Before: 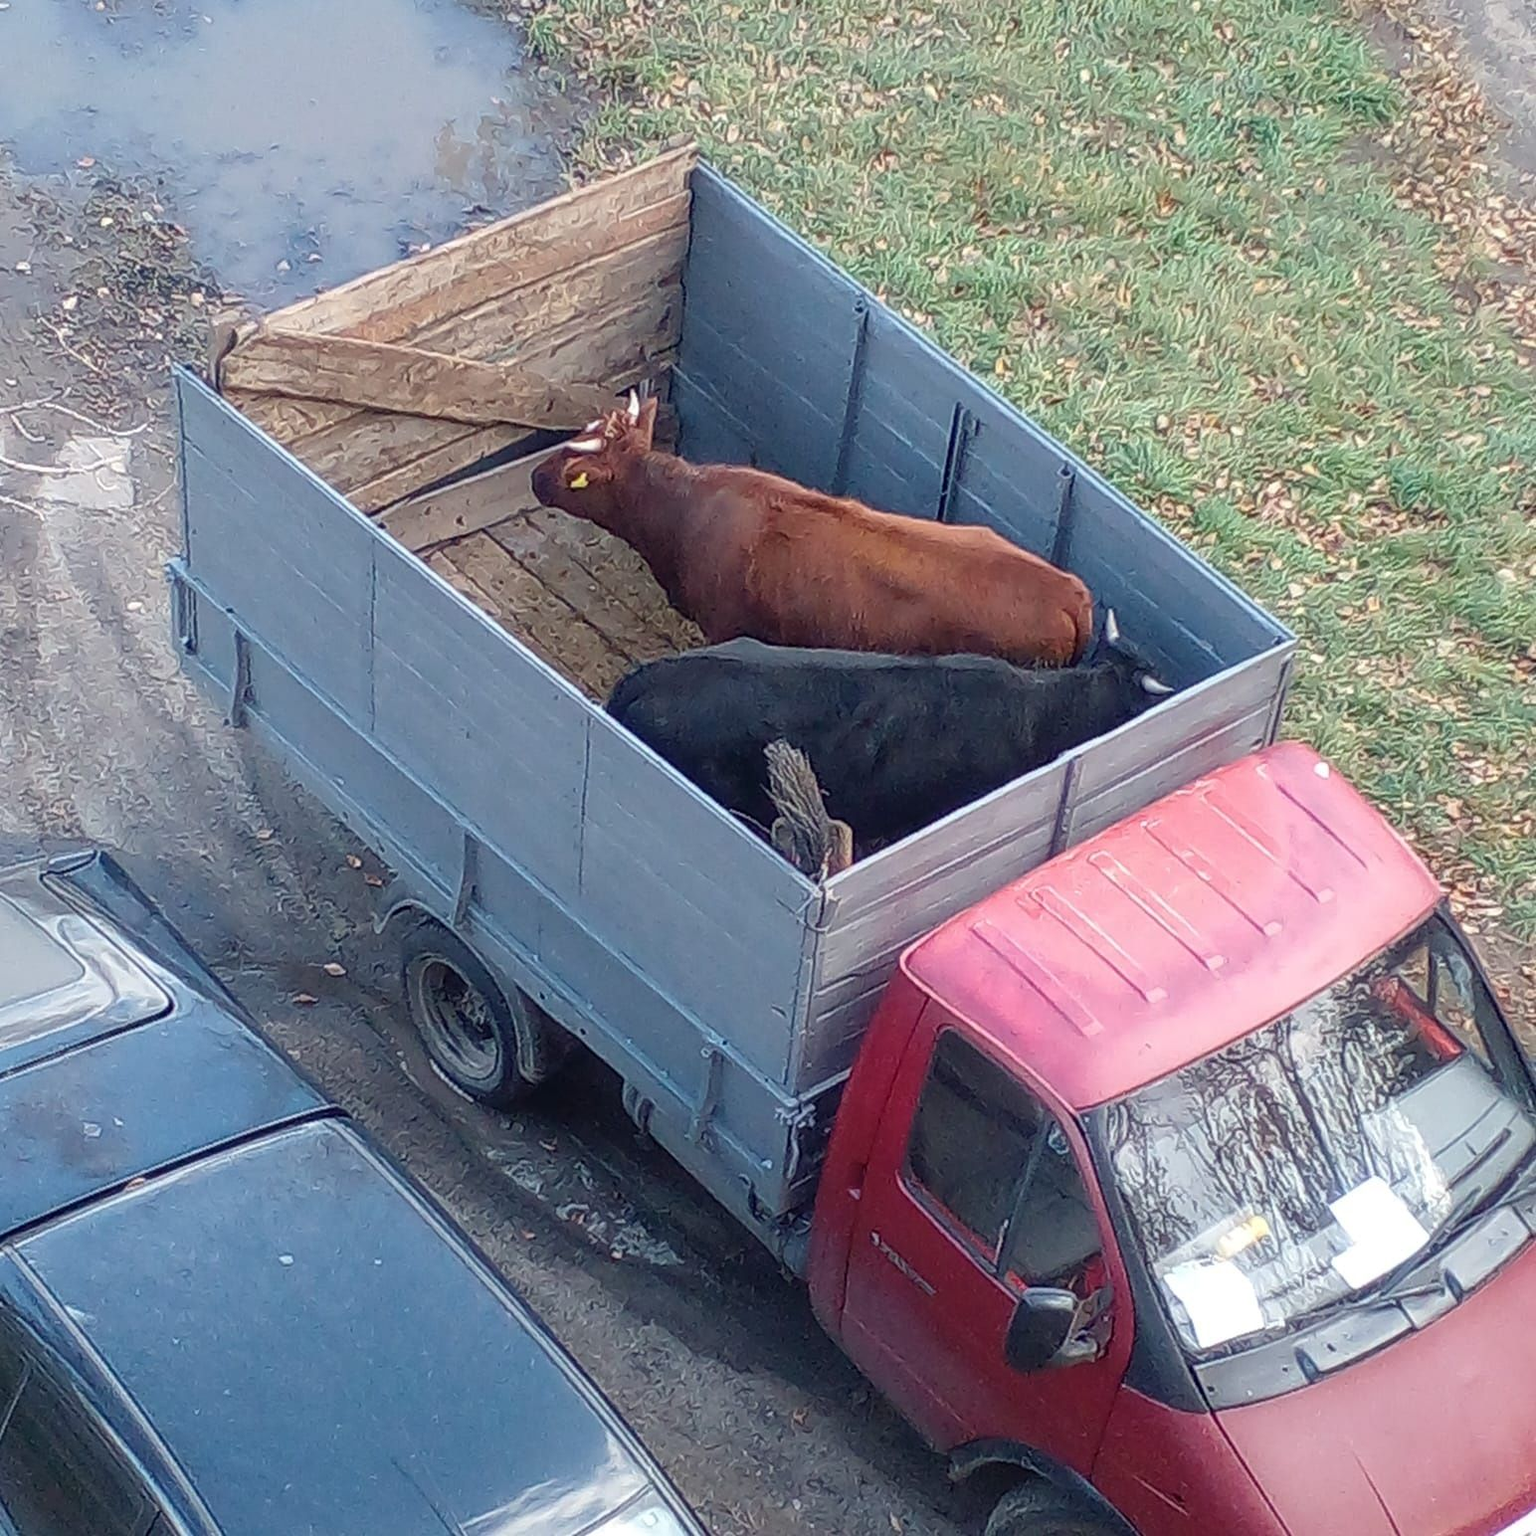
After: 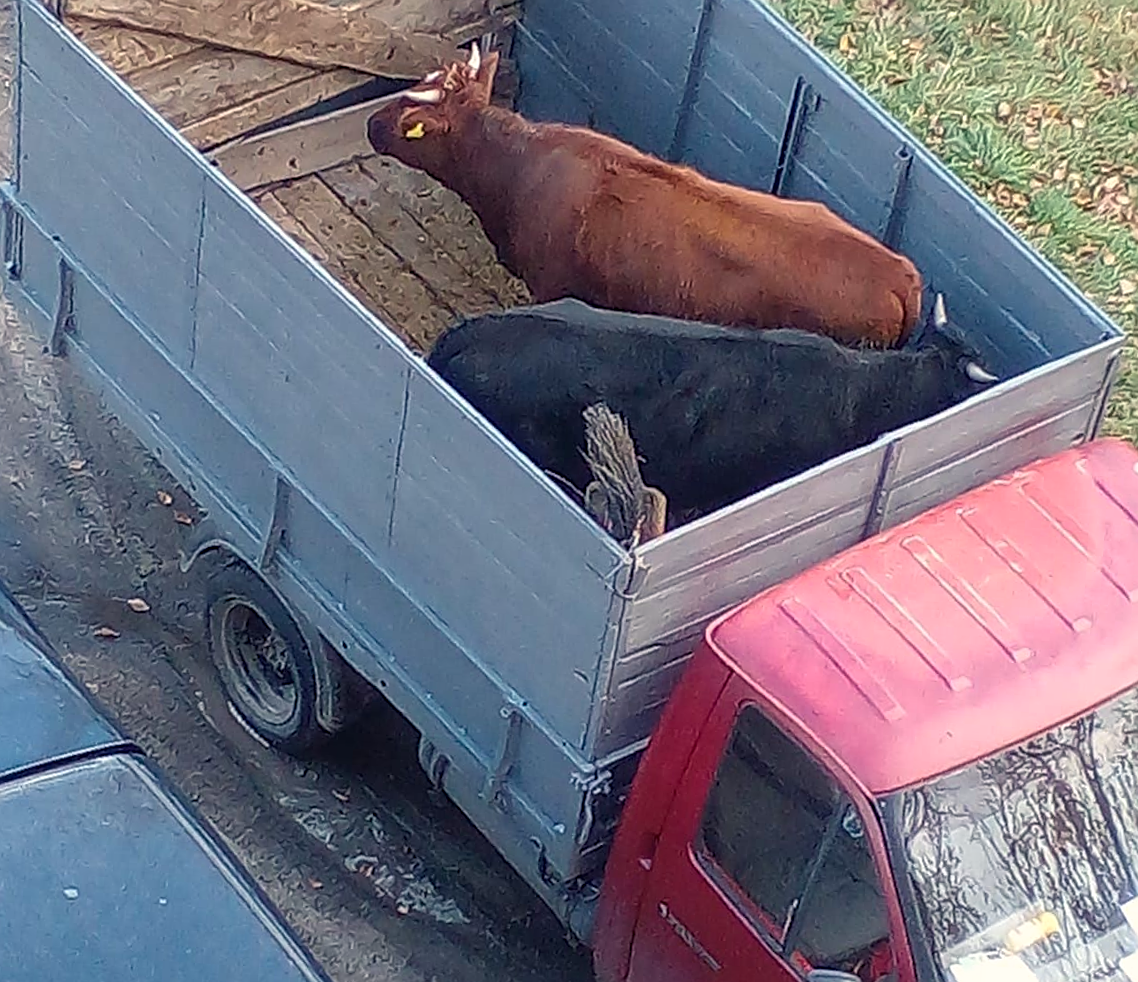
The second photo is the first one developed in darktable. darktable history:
crop and rotate: angle -3.69°, left 9.741%, top 20.393%, right 11.938%, bottom 12.031%
color balance rgb: power › hue 62.38°, highlights gain › chroma 2.064%, highlights gain › hue 72.83°, global offset › hue 168.89°, perceptual saturation grading › global saturation 0.279%, global vibrance 20%
sharpen: on, module defaults
